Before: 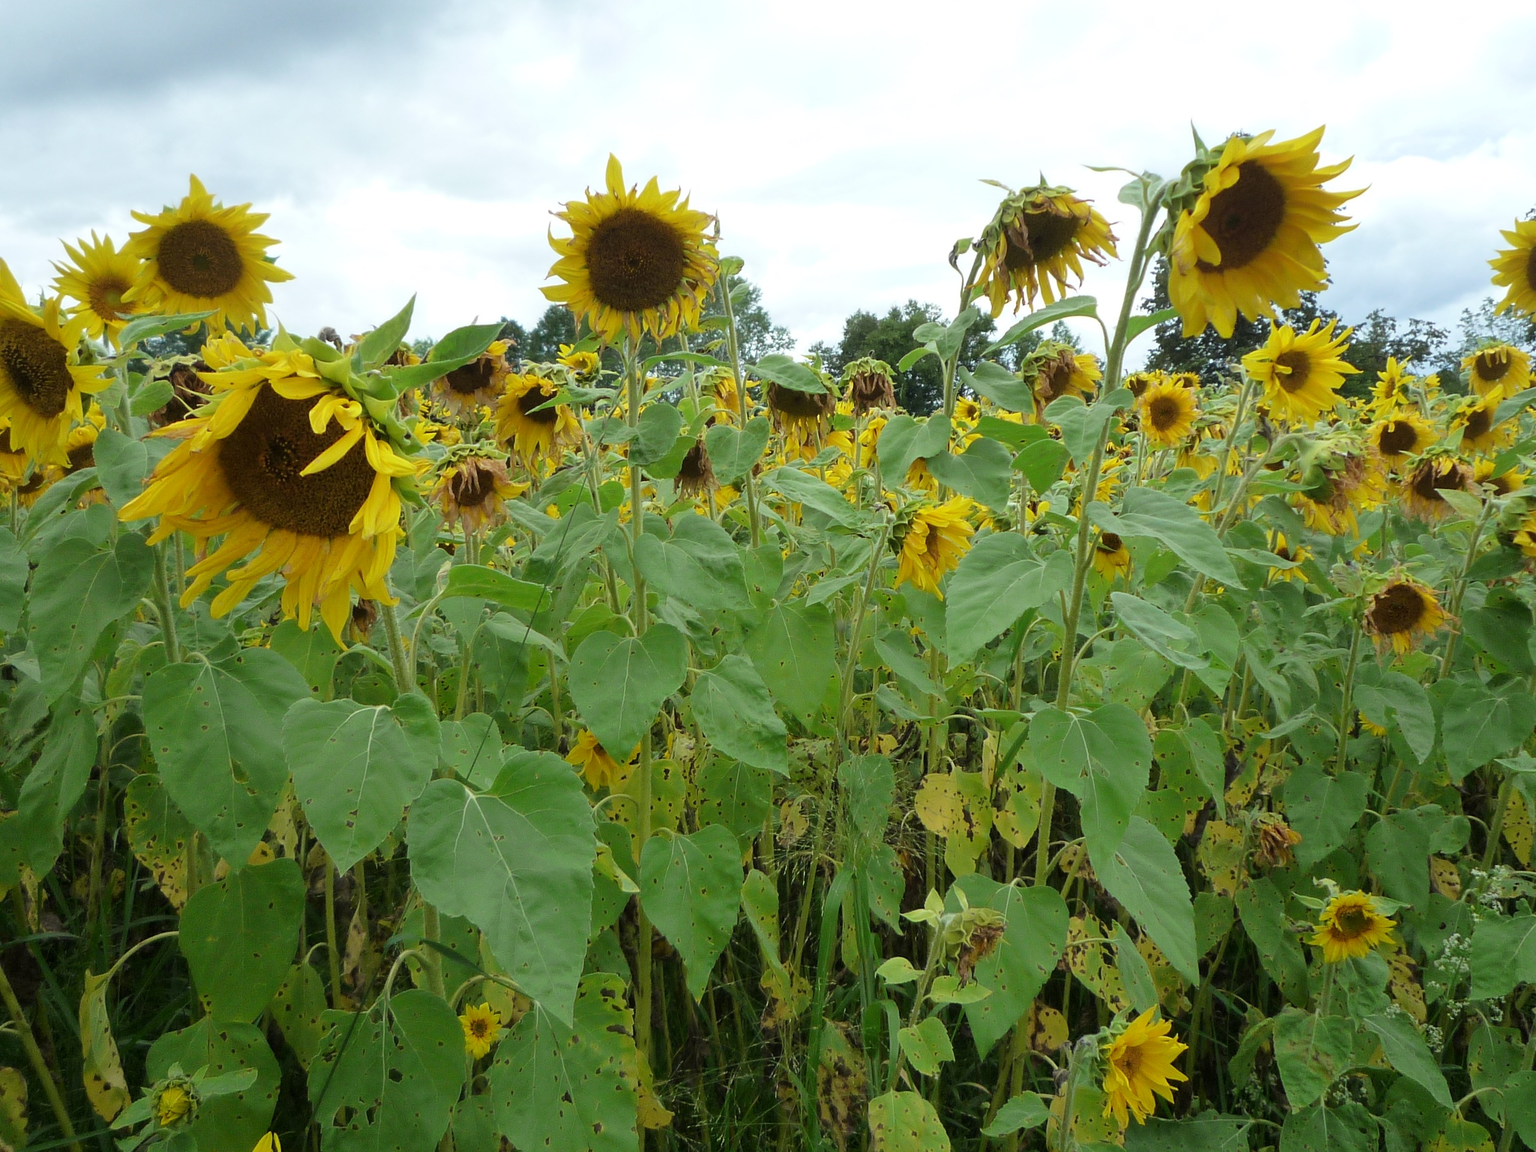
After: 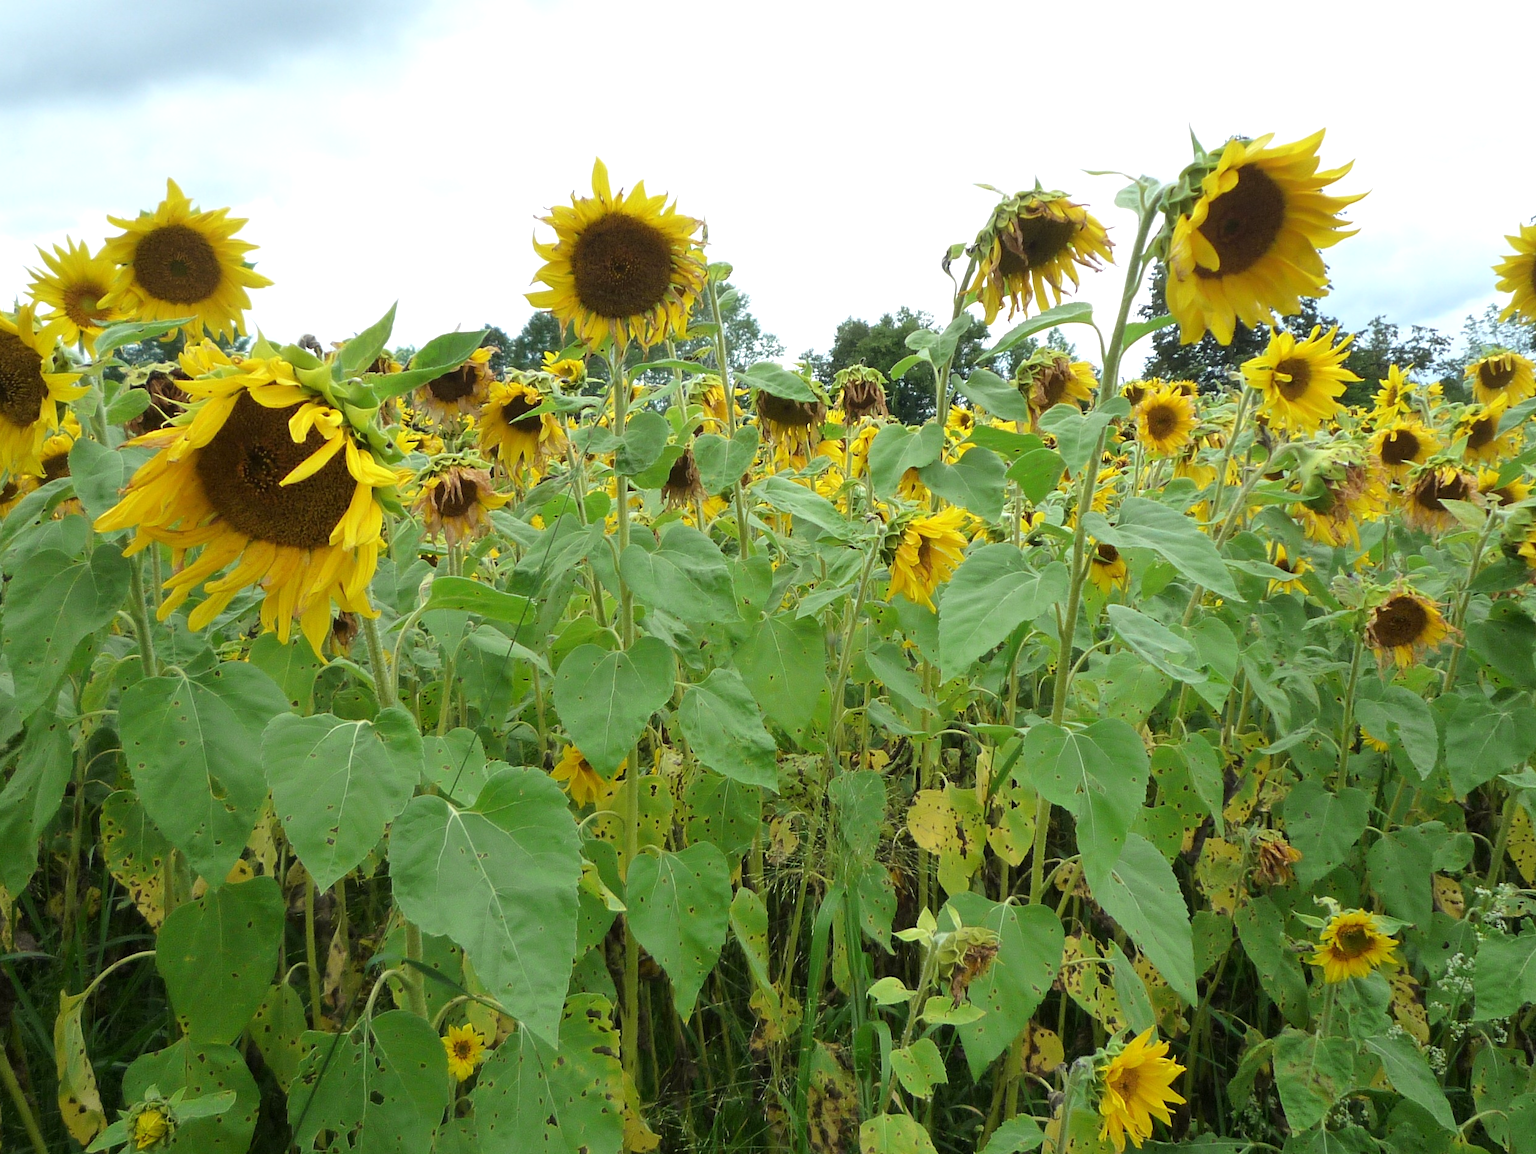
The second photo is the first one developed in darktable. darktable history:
exposure: exposure 0.377 EV, compensate highlight preservation false
crop: left 1.728%, right 0.276%, bottom 1.811%
